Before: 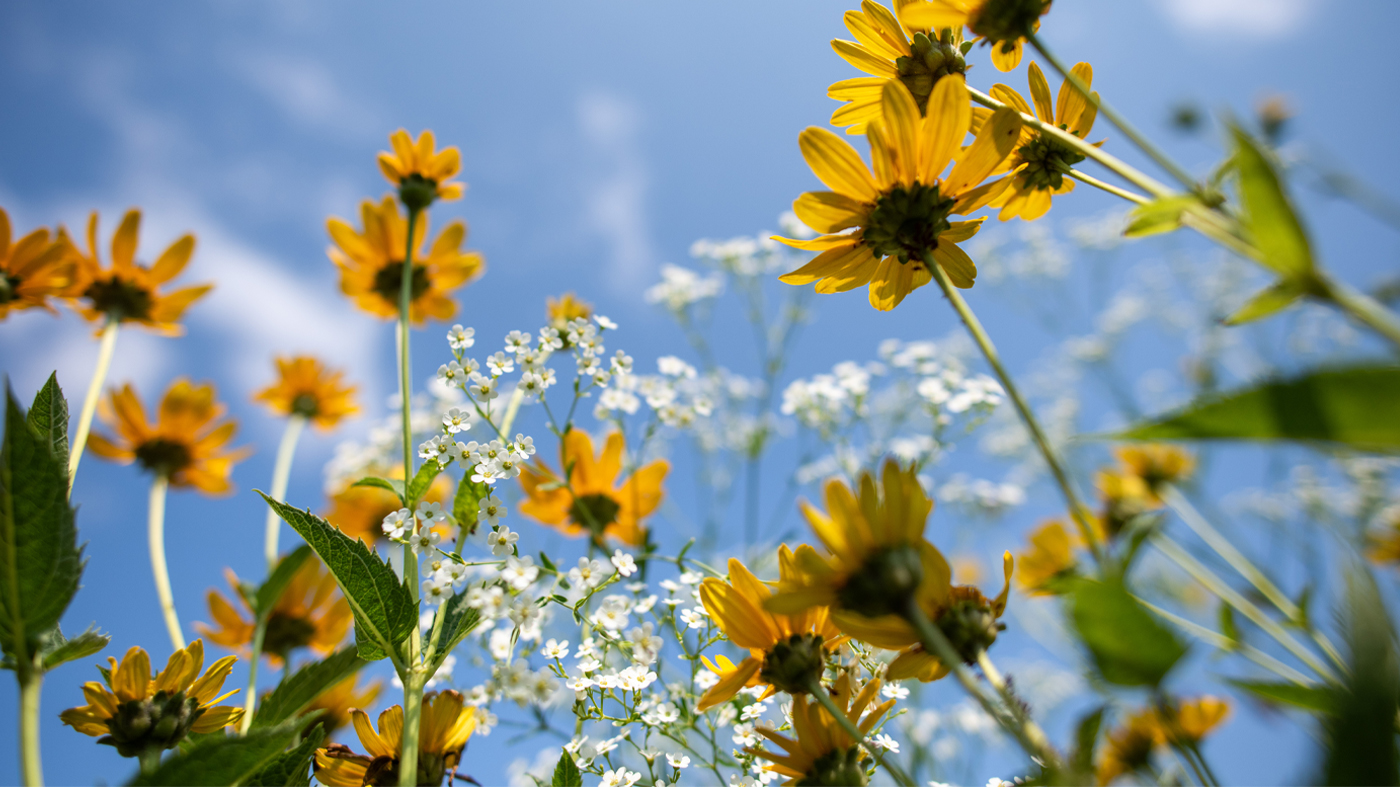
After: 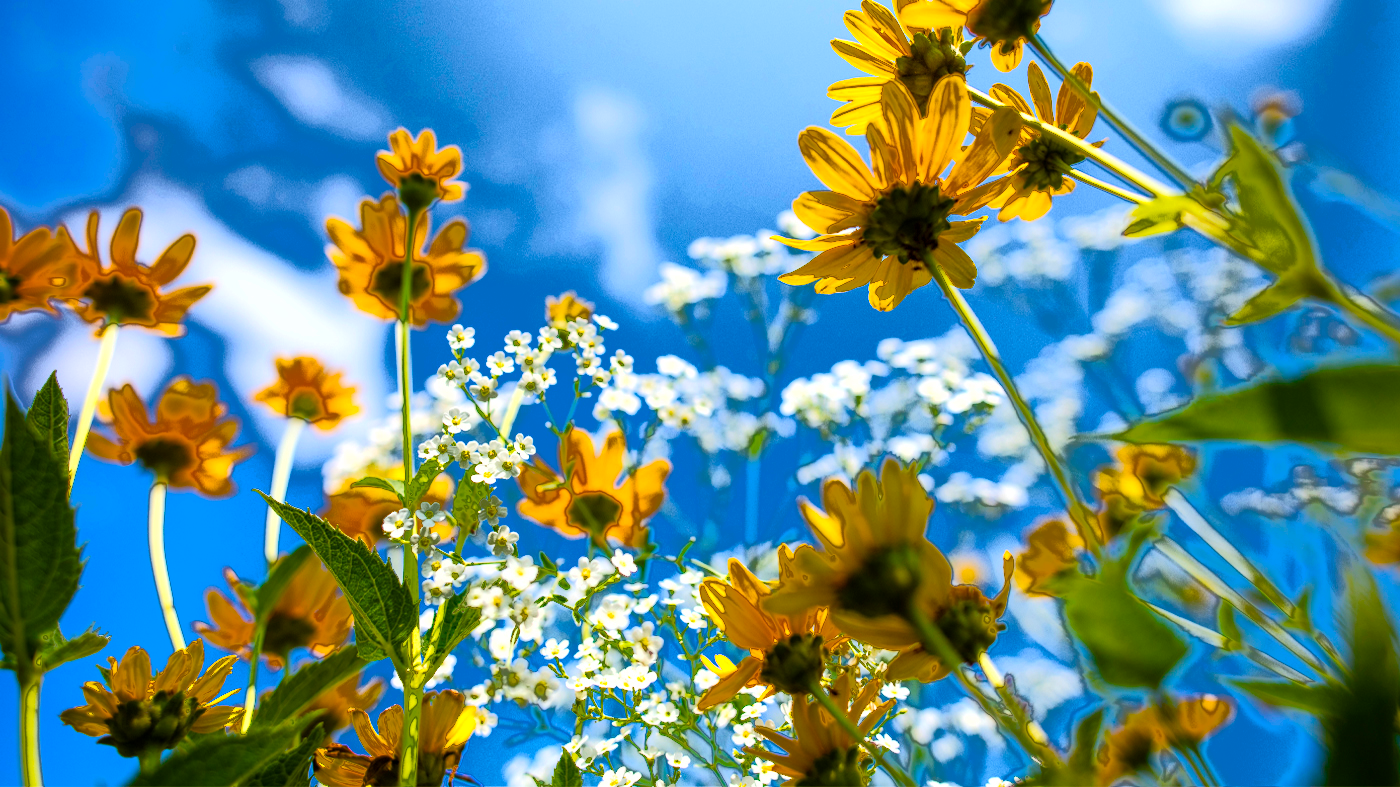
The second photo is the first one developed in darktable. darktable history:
shadows and highlights: shadows -70, highlights 35, soften with gaussian
fill light: exposure -0.73 EV, center 0.69, width 2.2
color balance rgb: linear chroma grading › shadows 10%, linear chroma grading › highlights 10%, linear chroma grading › global chroma 15%, linear chroma grading › mid-tones 15%, perceptual saturation grading › global saturation 40%, perceptual saturation grading › highlights -25%, perceptual saturation grading › mid-tones 35%, perceptual saturation grading › shadows 35%, perceptual brilliance grading › global brilliance 11.29%, global vibrance 11.29%
